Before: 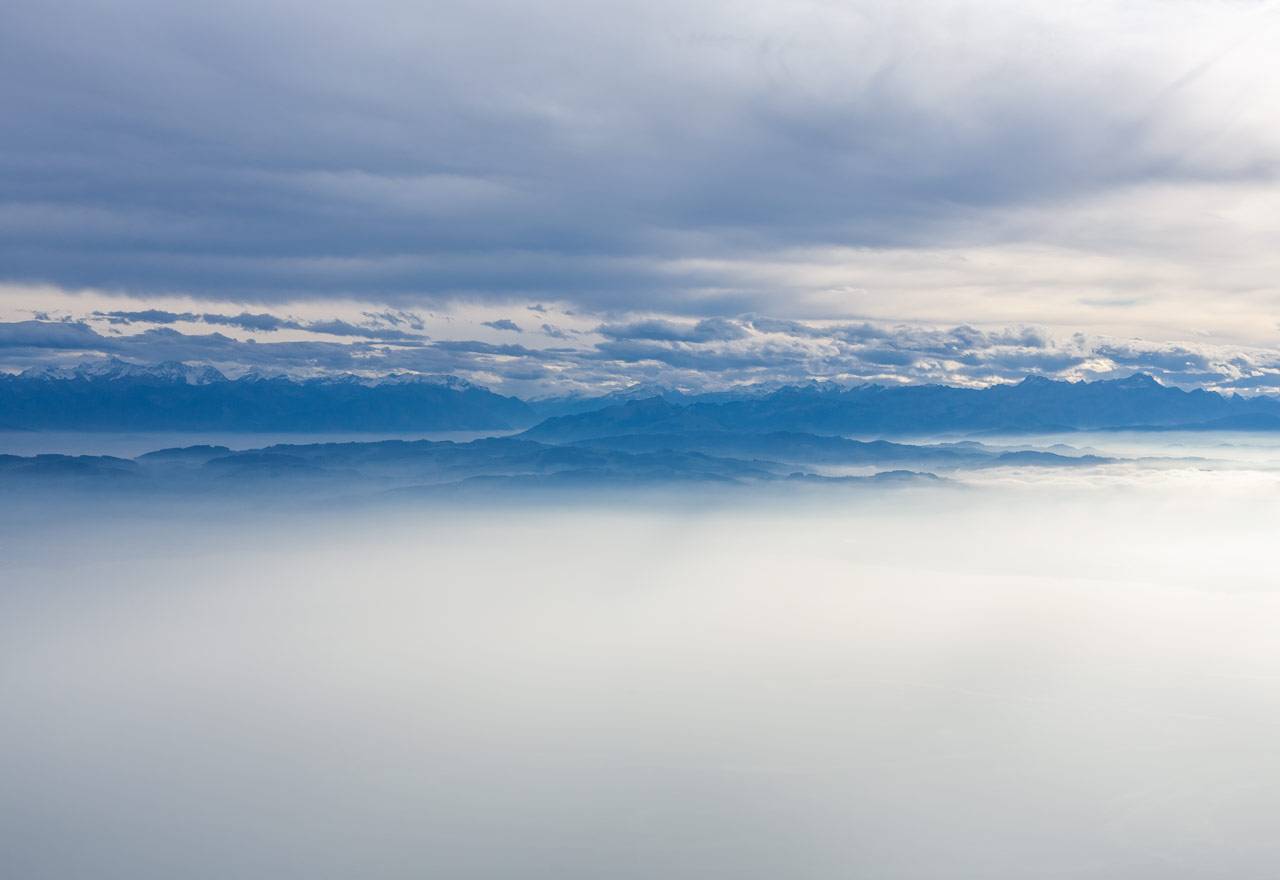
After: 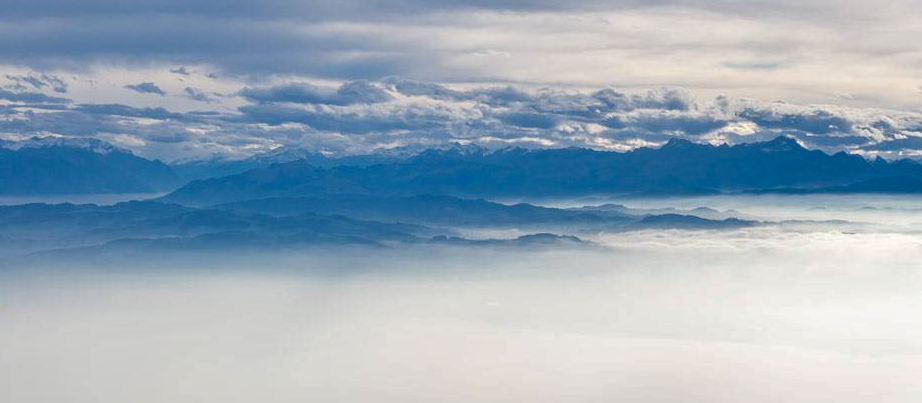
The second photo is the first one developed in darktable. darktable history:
shadows and highlights: low approximation 0.01, soften with gaussian
crop and rotate: left 27.938%, top 27.046%, bottom 27.046%
